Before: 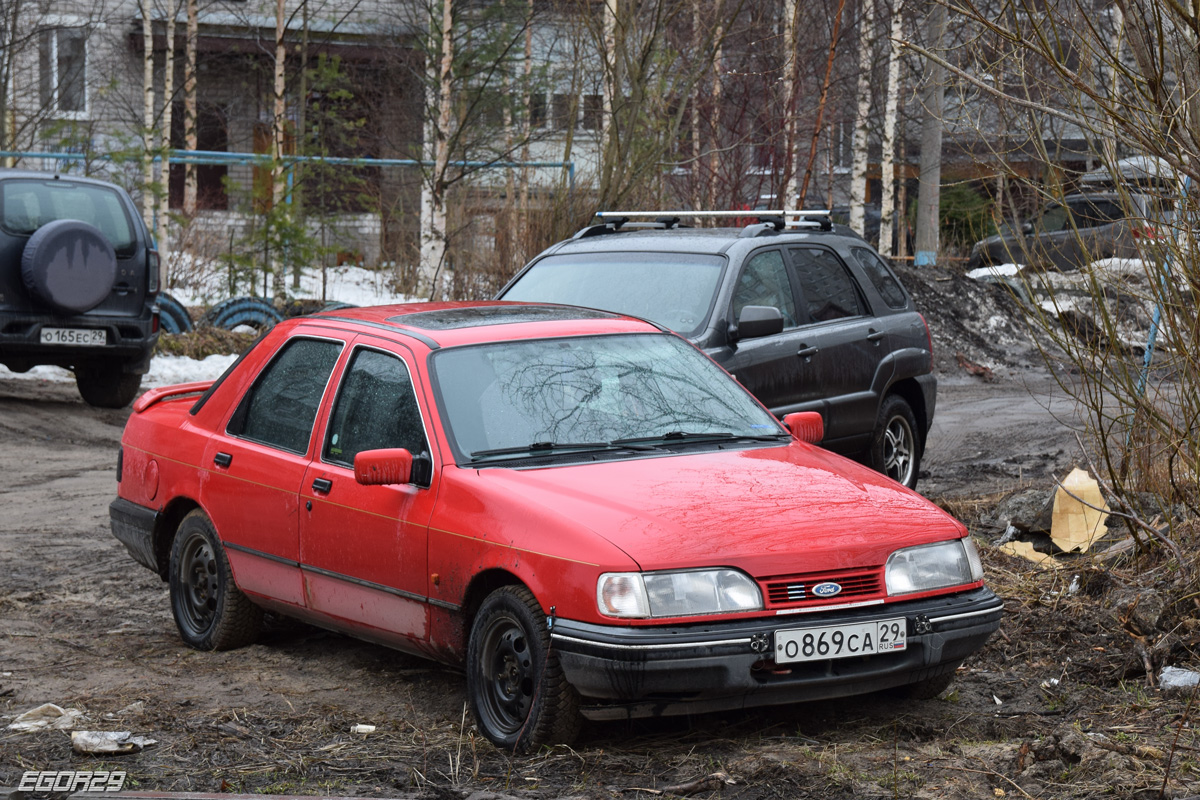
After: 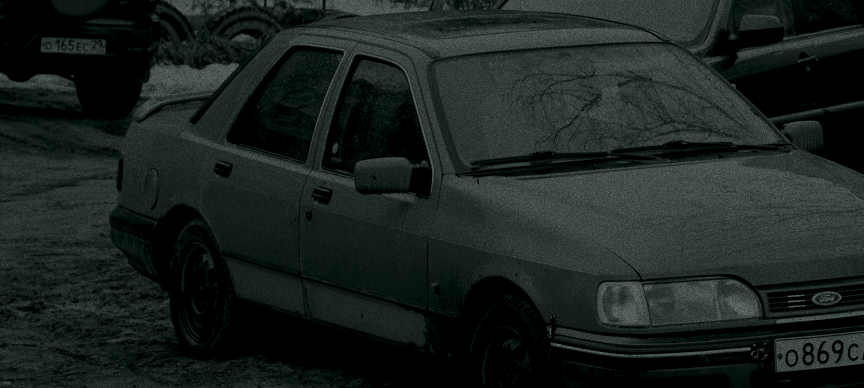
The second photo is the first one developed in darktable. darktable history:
crop: top 36.498%, right 27.964%, bottom 14.995%
white balance: red 1.127, blue 0.943
grain: coarseness 0.09 ISO, strength 40%
colorize: hue 90°, saturation 19%, lightness 1.59%, version 1
